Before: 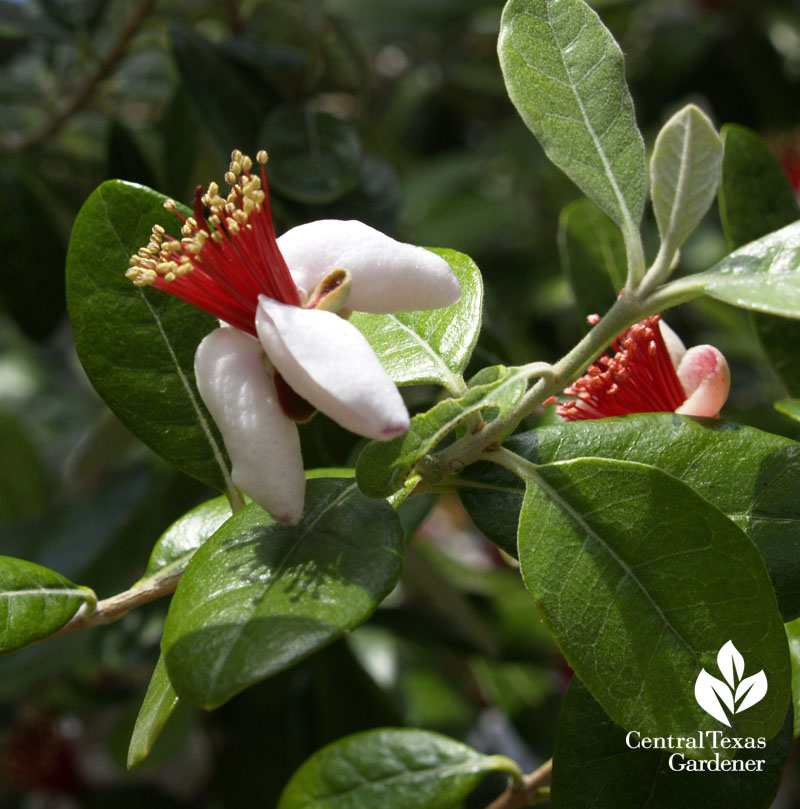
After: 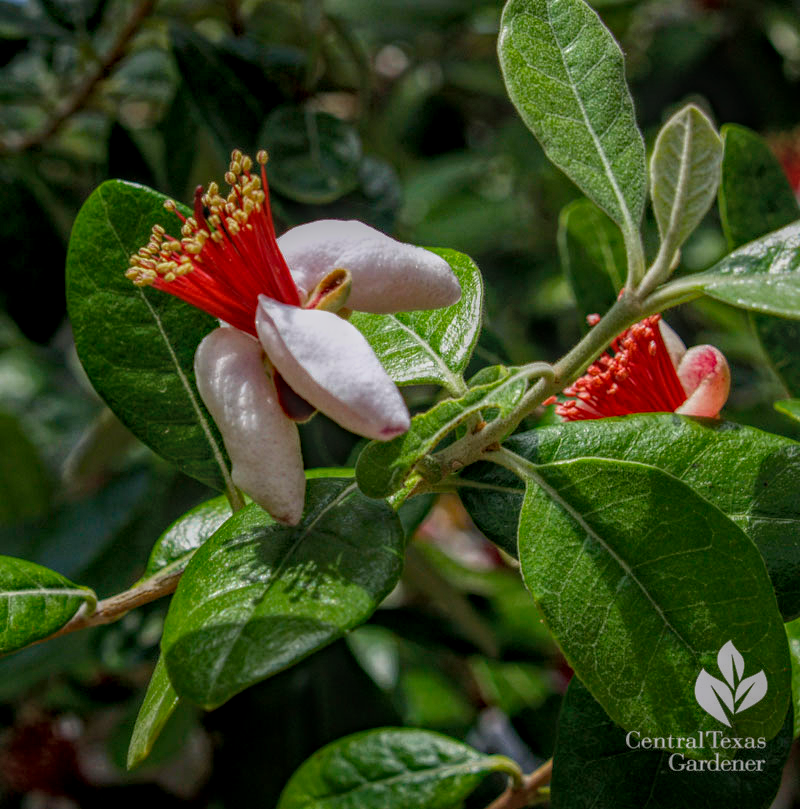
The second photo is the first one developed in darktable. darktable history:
local contrast: highlights 20%, shadows 30%, detail 200%, midtone range 0.2
haze removal: strength 0.29, distance 0.25, compatibility mode true, adaptive false
